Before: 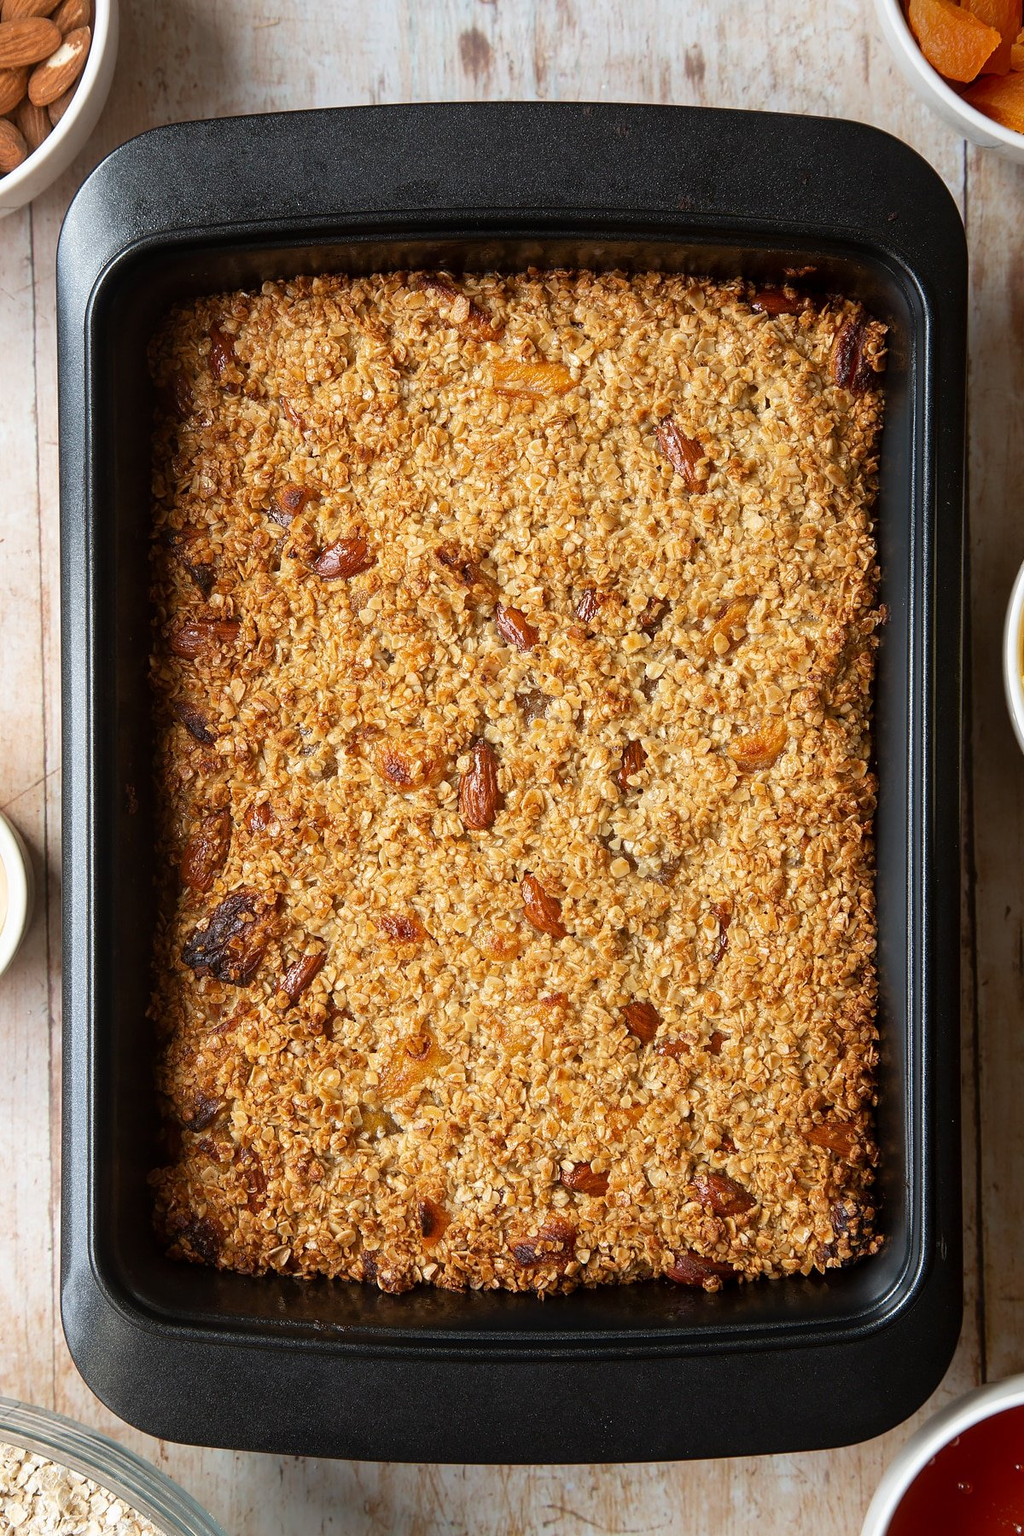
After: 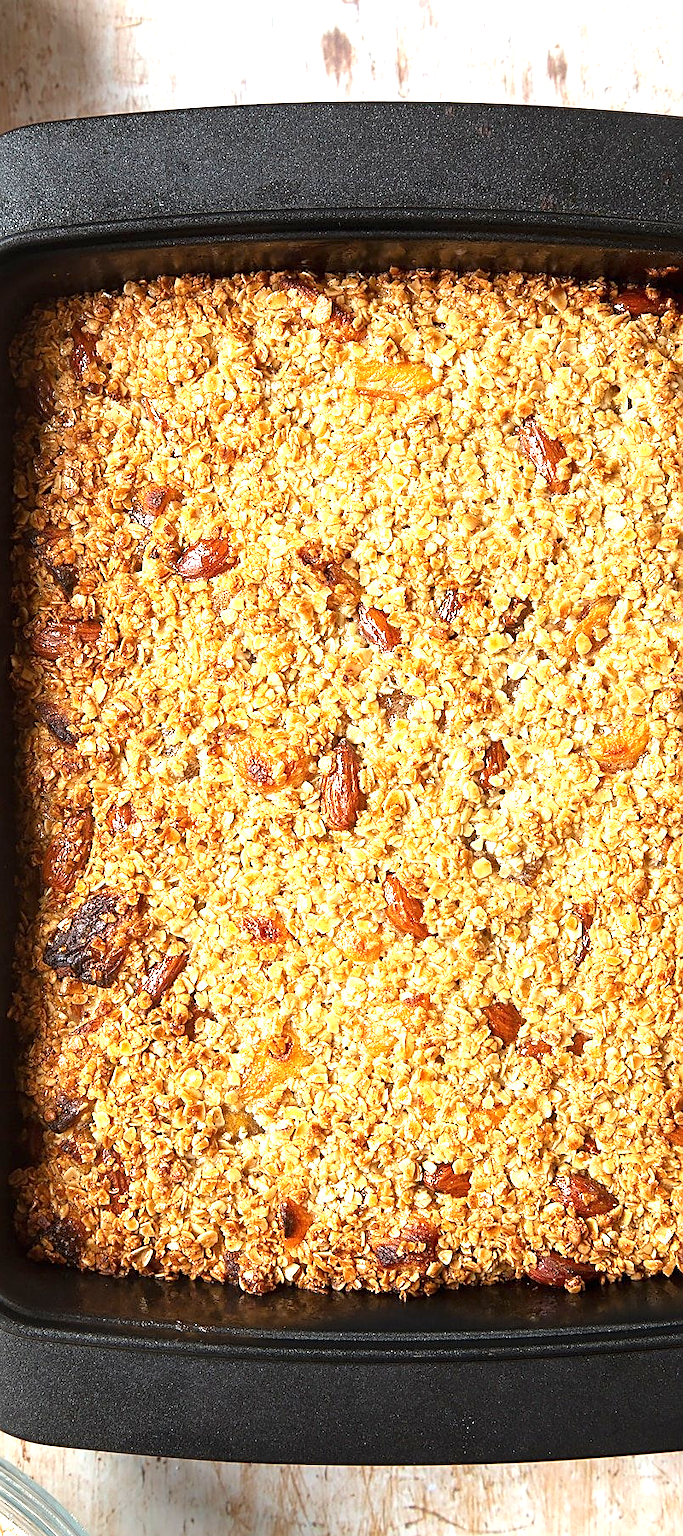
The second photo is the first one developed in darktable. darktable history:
sharpen: on, module defaults
crop and rotate: left 13.546%, right 19.757%
exposure: black level correction 0, exposure 1.199 EV, compensate highlight preservation false
